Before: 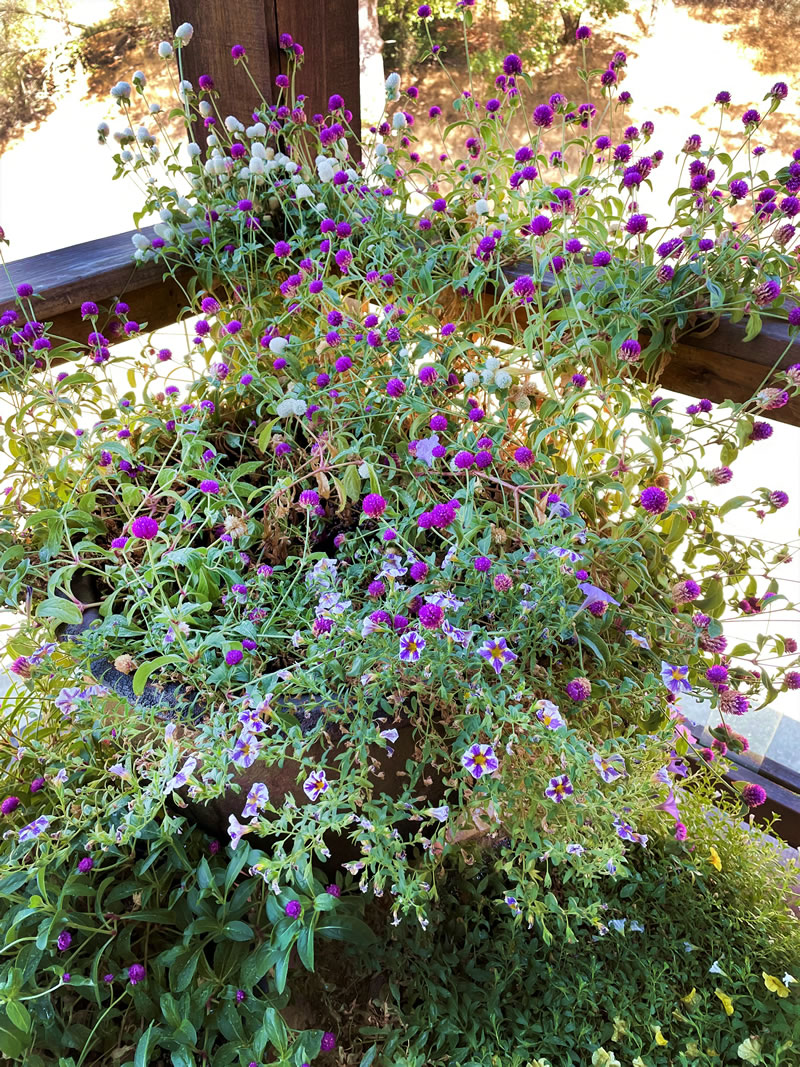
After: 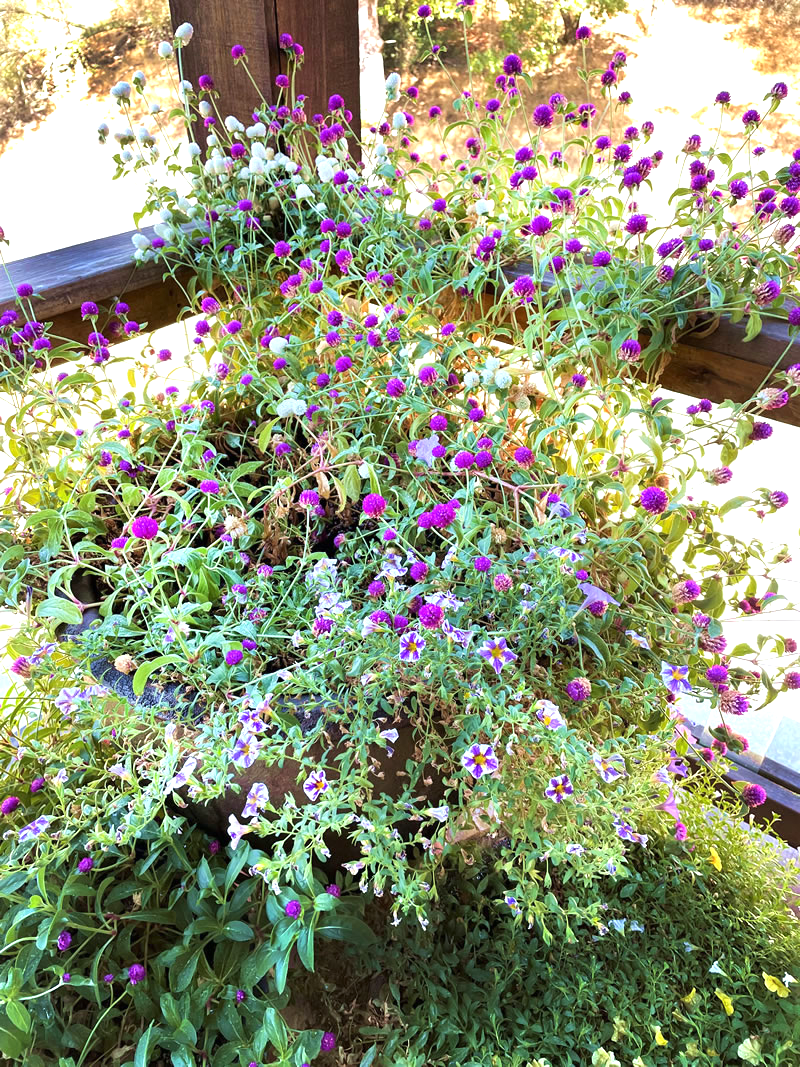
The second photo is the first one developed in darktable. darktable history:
white balance: red 0.978, blue 0.999
exposure: black level correction 0, exposure 0.7 EV, compensate exposure bias true, compensate highlight preservation false
